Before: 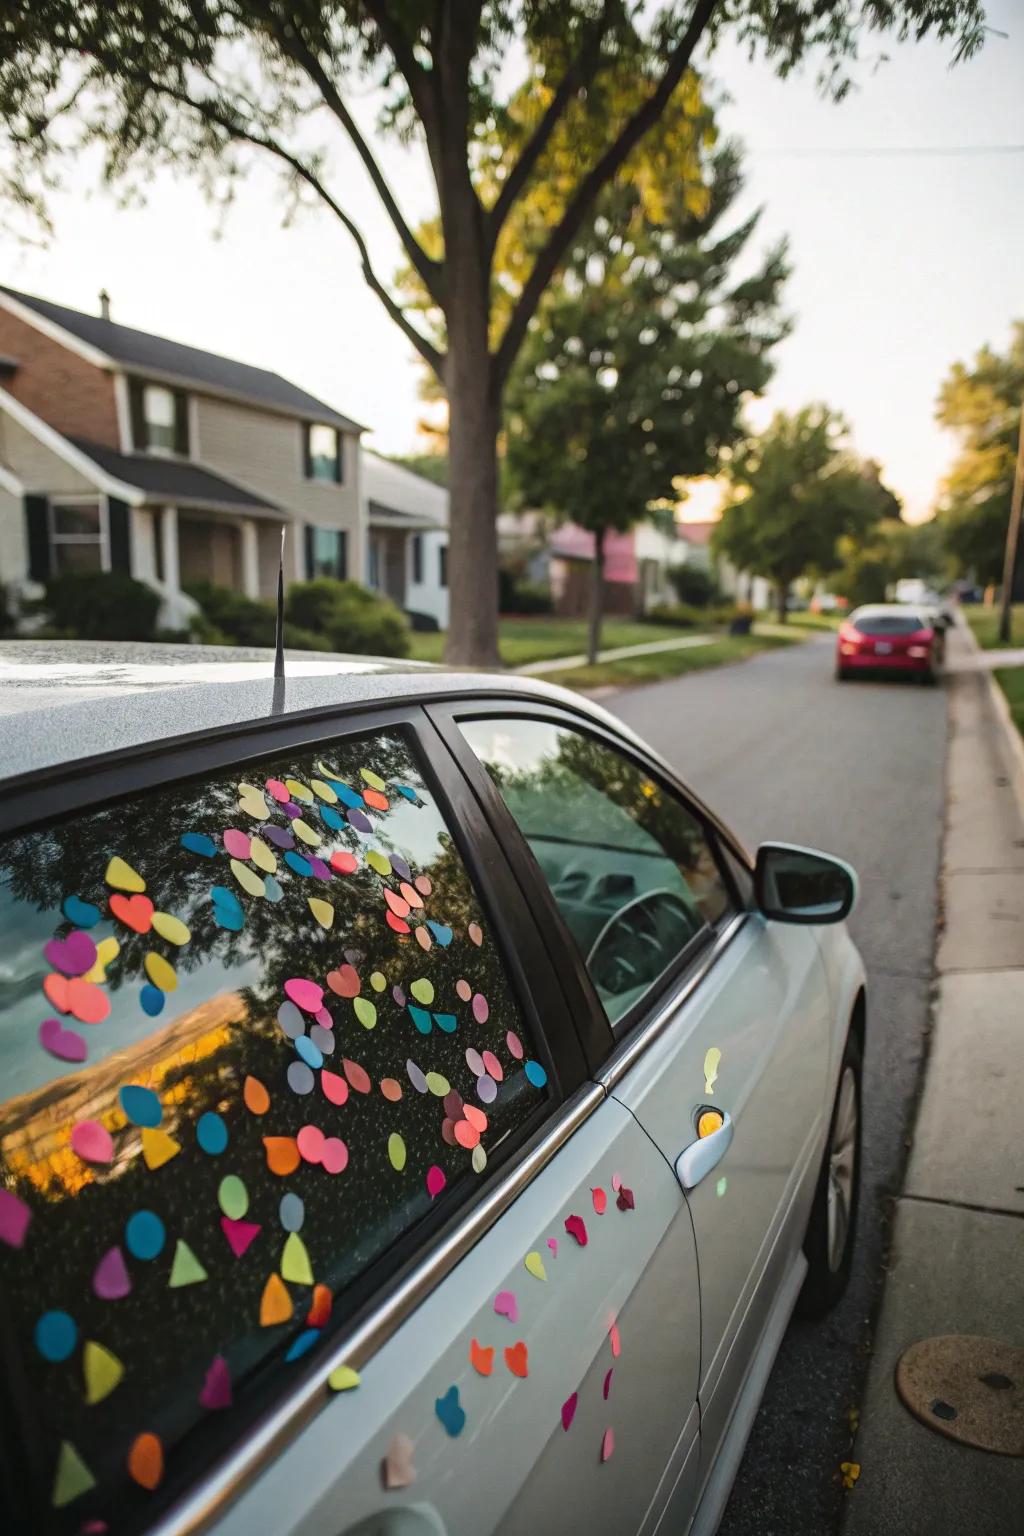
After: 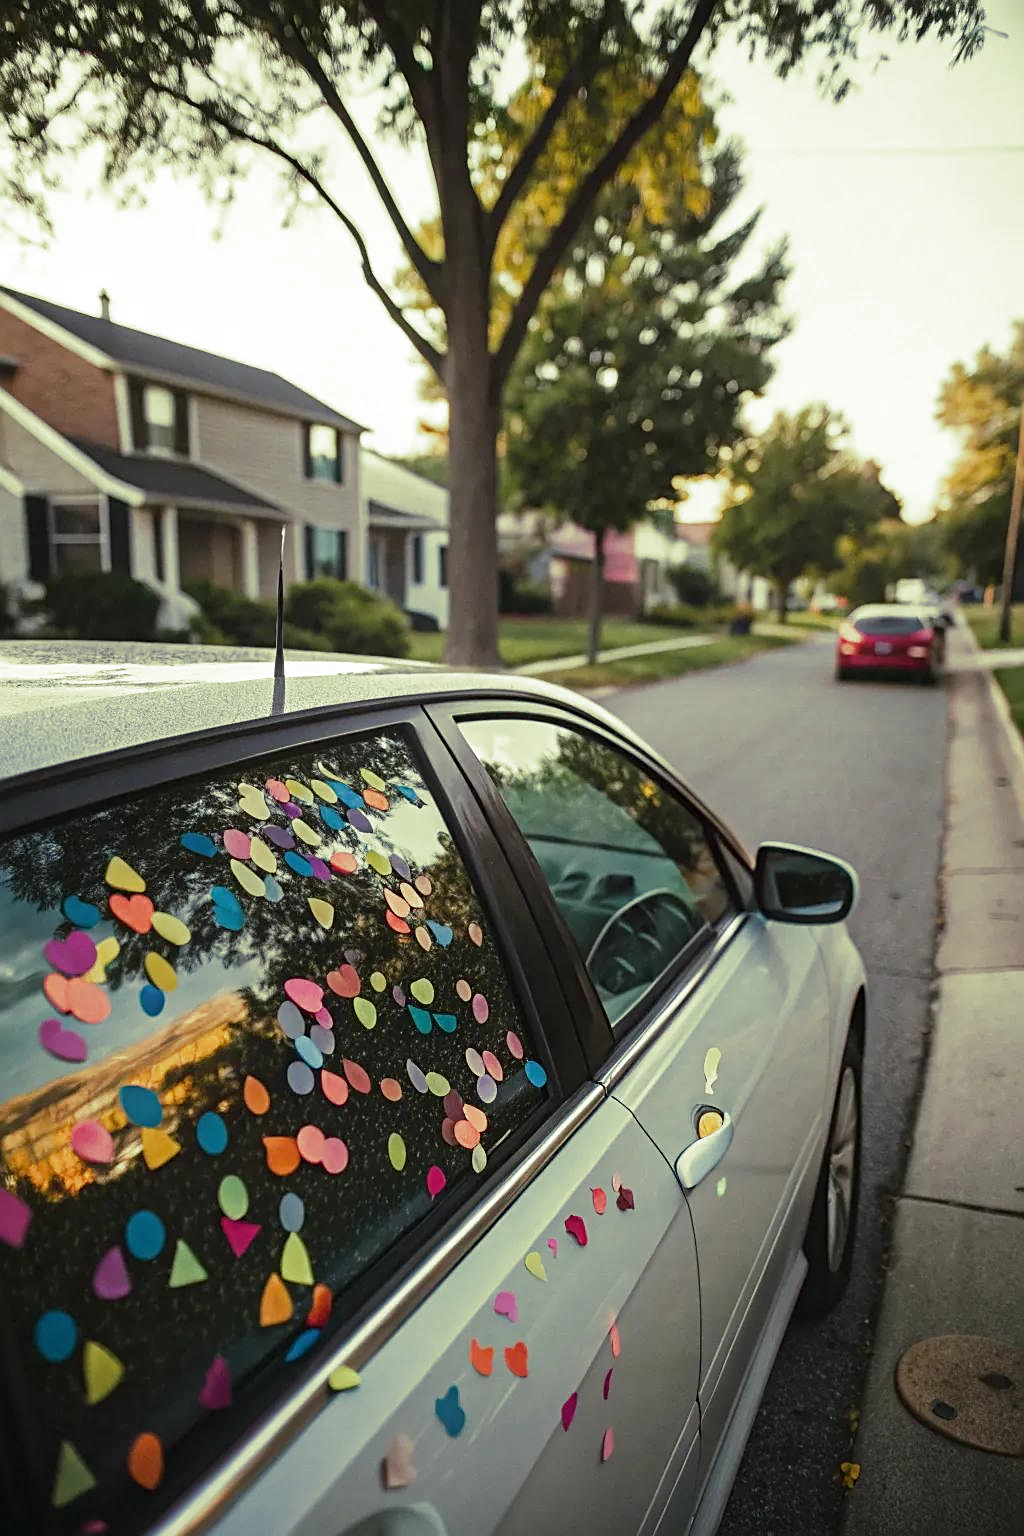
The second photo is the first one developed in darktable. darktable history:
sharpen: on, module defaults
split-toning: shadows › hue 290.82°, shadows › saturation 0.34, highlights › saturation 0.38, balance 0, compress 50%
